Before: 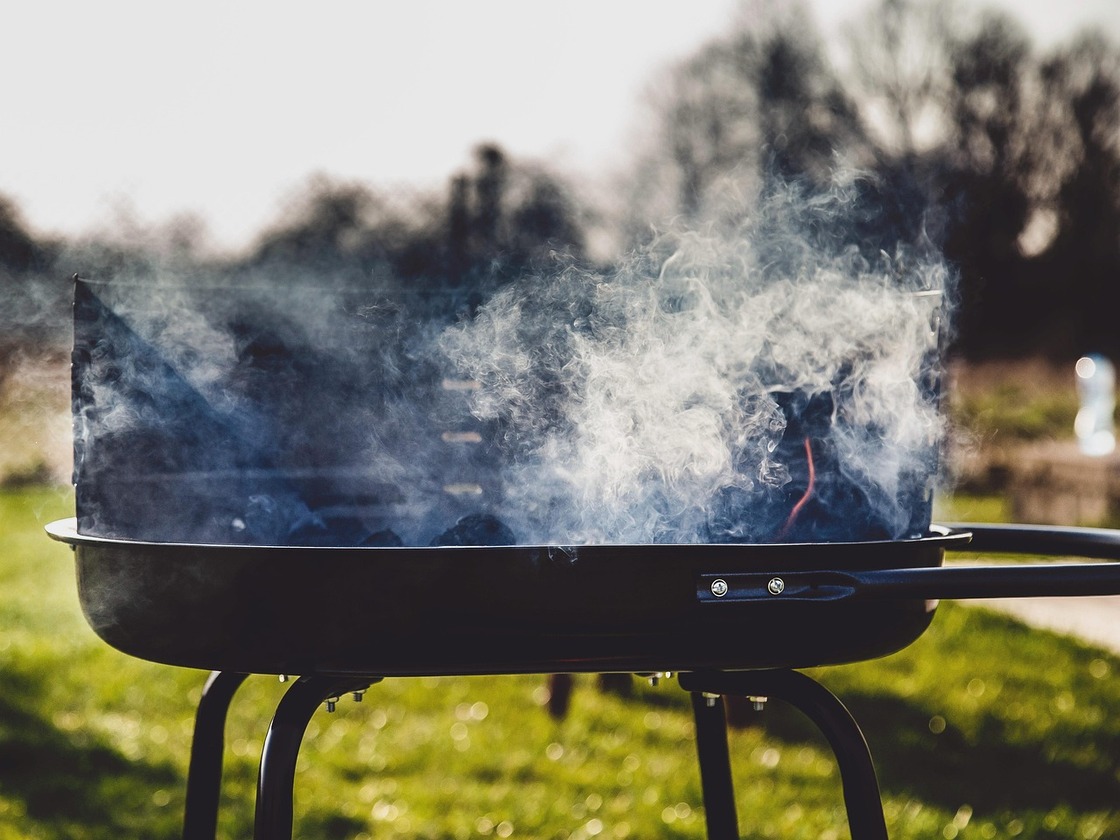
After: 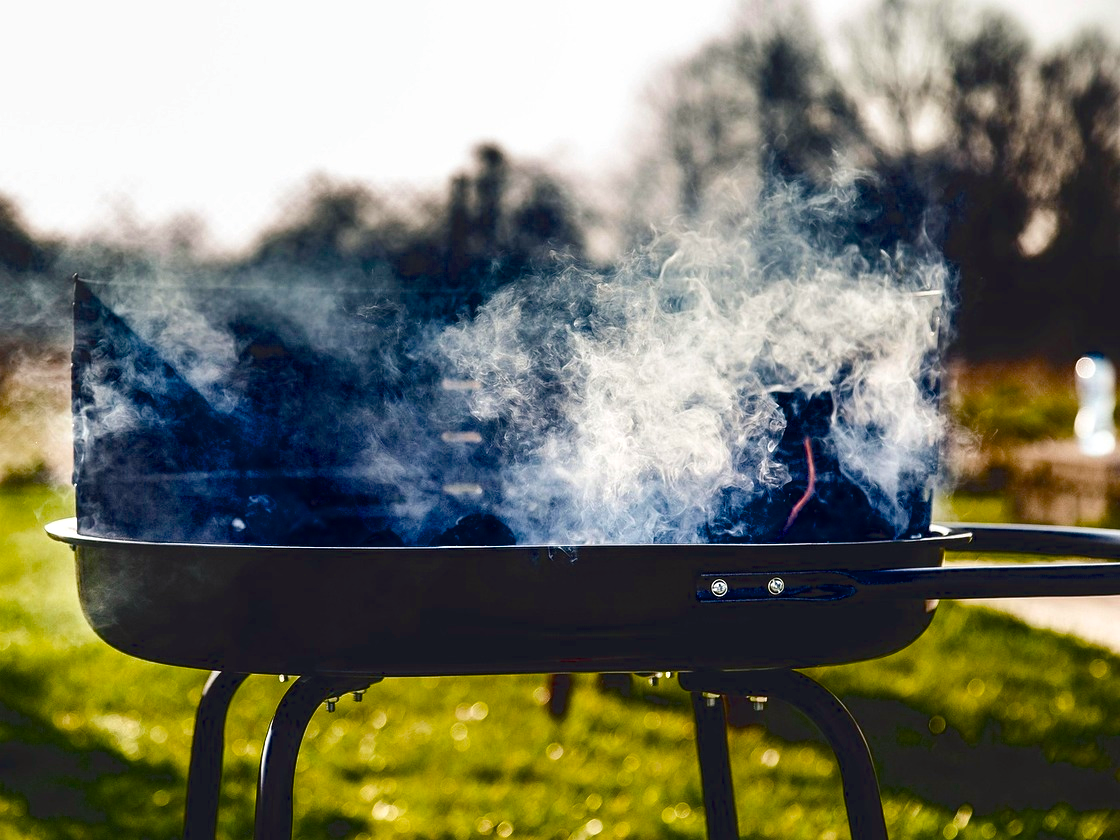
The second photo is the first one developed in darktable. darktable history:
color balance rgb: shadows lift › chroma 2.021%, shadows lift › hue 214.25°, linear chroma grading › global chroma 0.627%, perceptual saturation grading › global saturation 35.144%, perceptual saturation grading › highlights -29.84%, perceptual saturation grading › shadows 35.668%, perceptual brilliance grading › highlights 13.159%, perceptual brilliance grading › mid-tones 8.525%, perceptual brilliance grading › shadows -17.238%, global vibrance 16.766%, saturation formula JzAzBz (2021)
